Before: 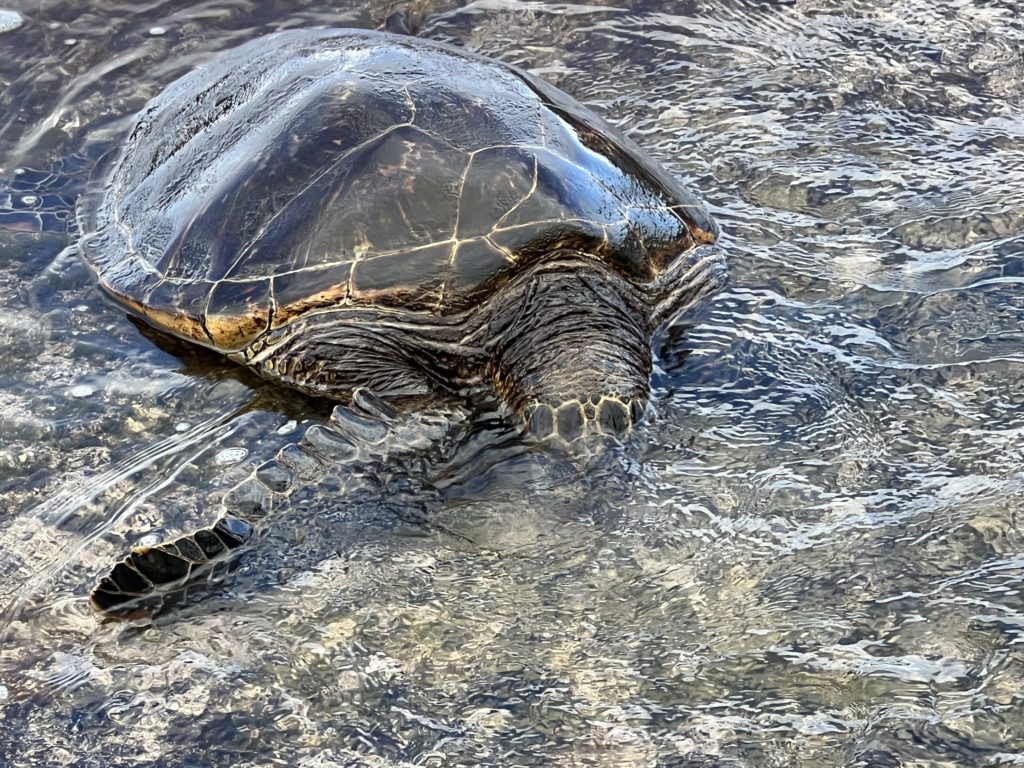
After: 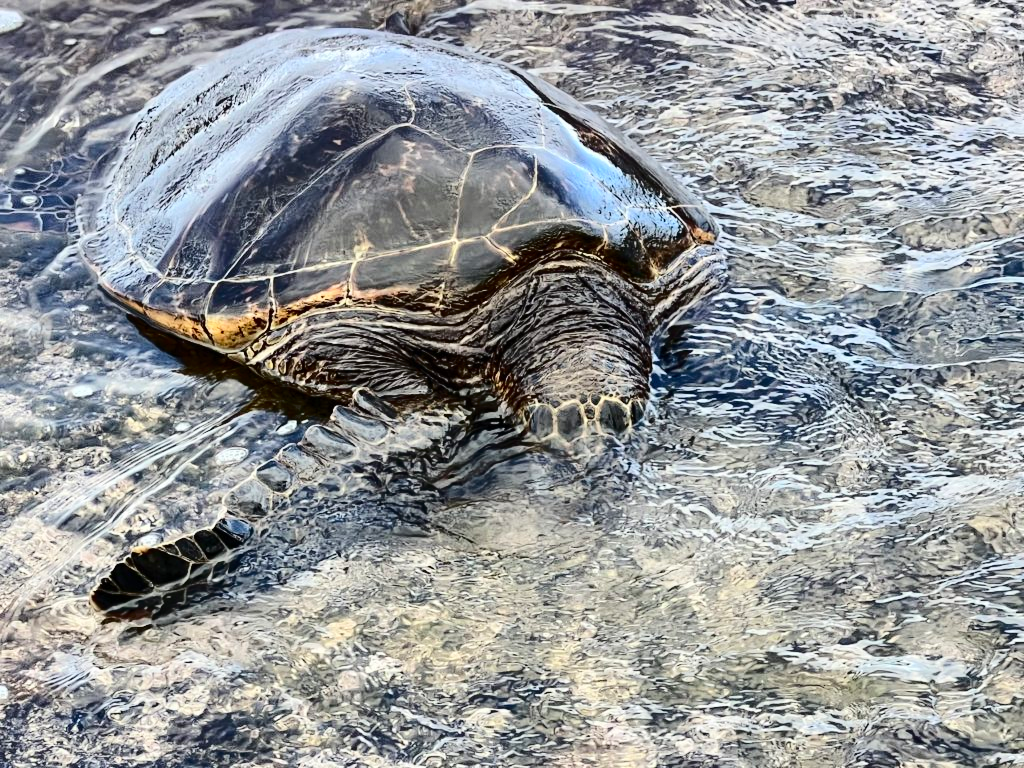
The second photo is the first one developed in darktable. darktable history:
tone curve: curves: ch0 [(0, 0) (0.003, 0.003) (0.011, 0.009) (0.025, 0.018) (0.044, 0.027) (0.069, 0.034) (0.1, 0.043) (0.136, 0.056) (0.177, 0.084) (0.224, 0.138) (0.277, 0.203) (0.335, 0.329) (0.399, 0.451) (0.468, 0.572) (0.543, 0.671) (0.623, 0.754) (0.709, 0.821) (0.801, 0.88) (0.898, 0.938) (1, 1)], color space Lab, independent channels, preserve colors none
